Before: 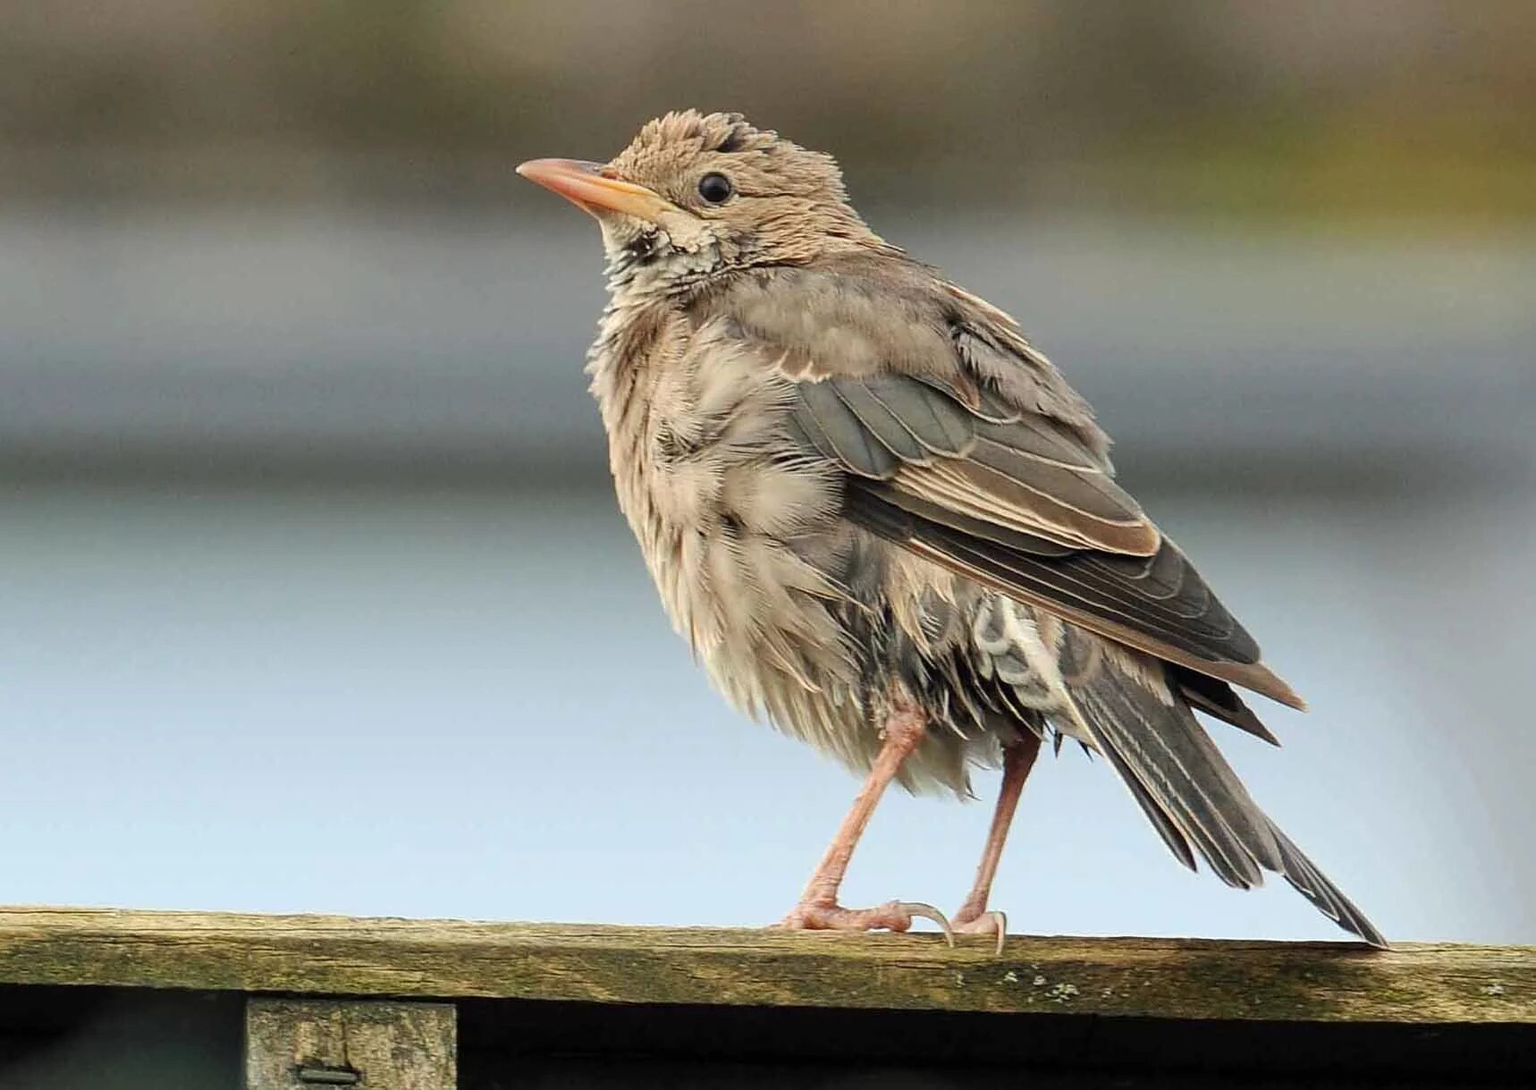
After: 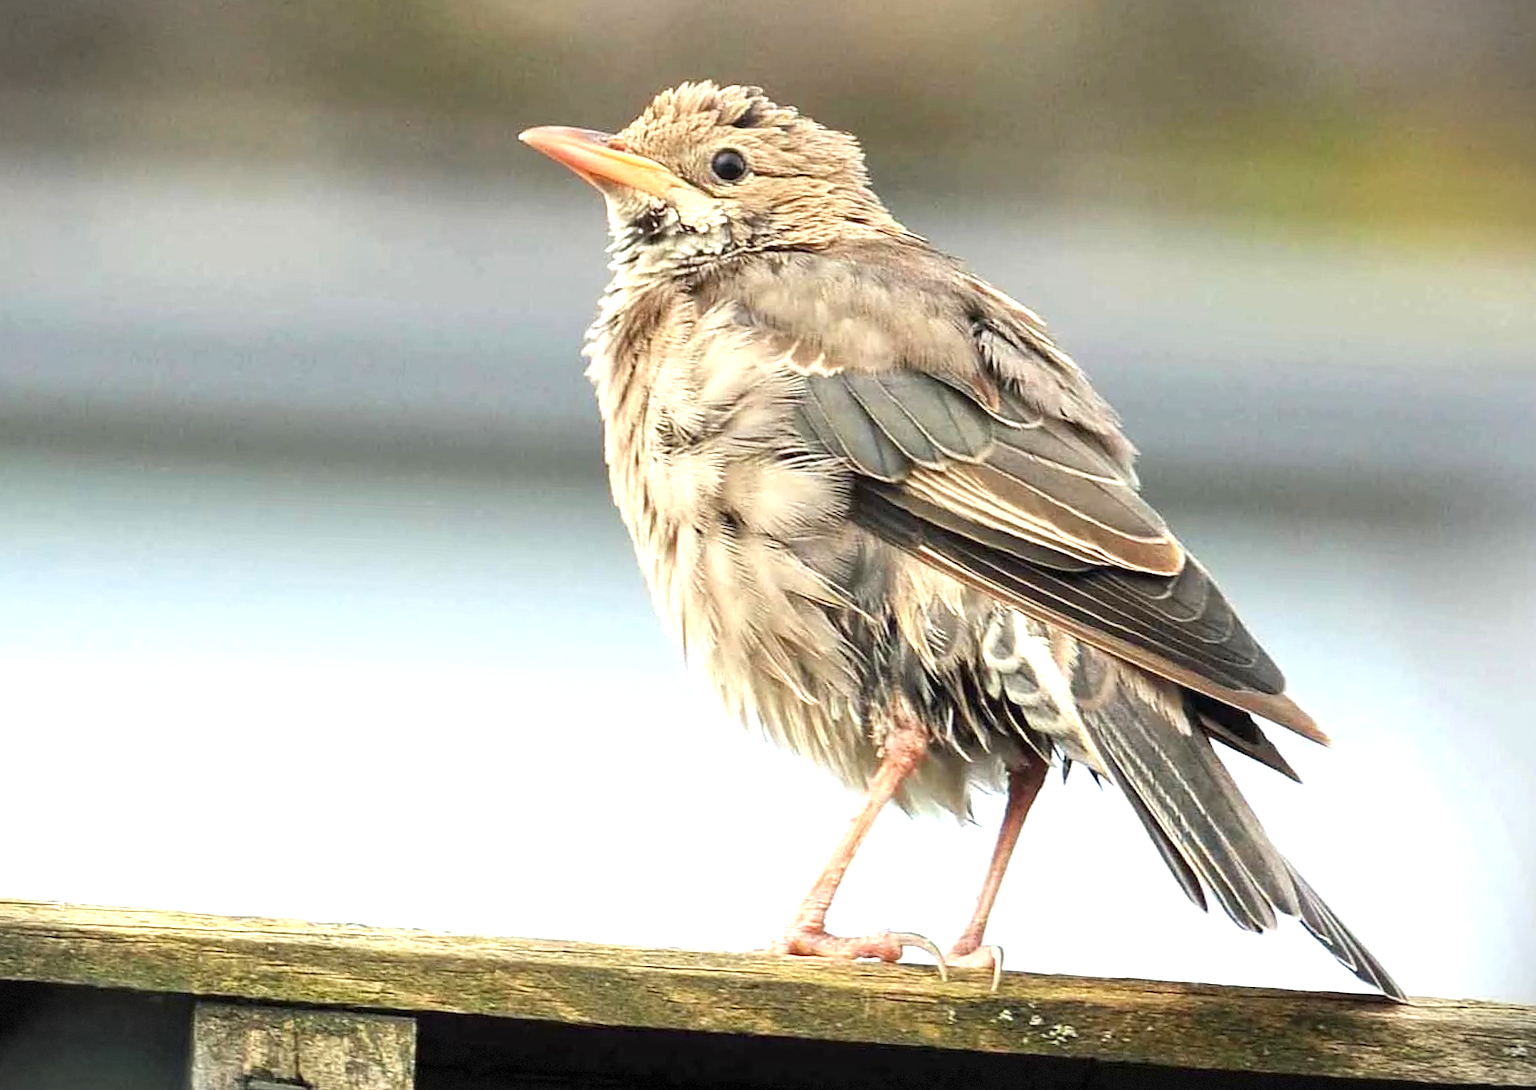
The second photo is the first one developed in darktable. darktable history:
vignetting: fall-off start 100.69%, width/height ratio 1.304, dithering 8-bit output
crop and rotate: angle -2.51°
exposure: exposure 1 EV, compensate highlight preservation false
